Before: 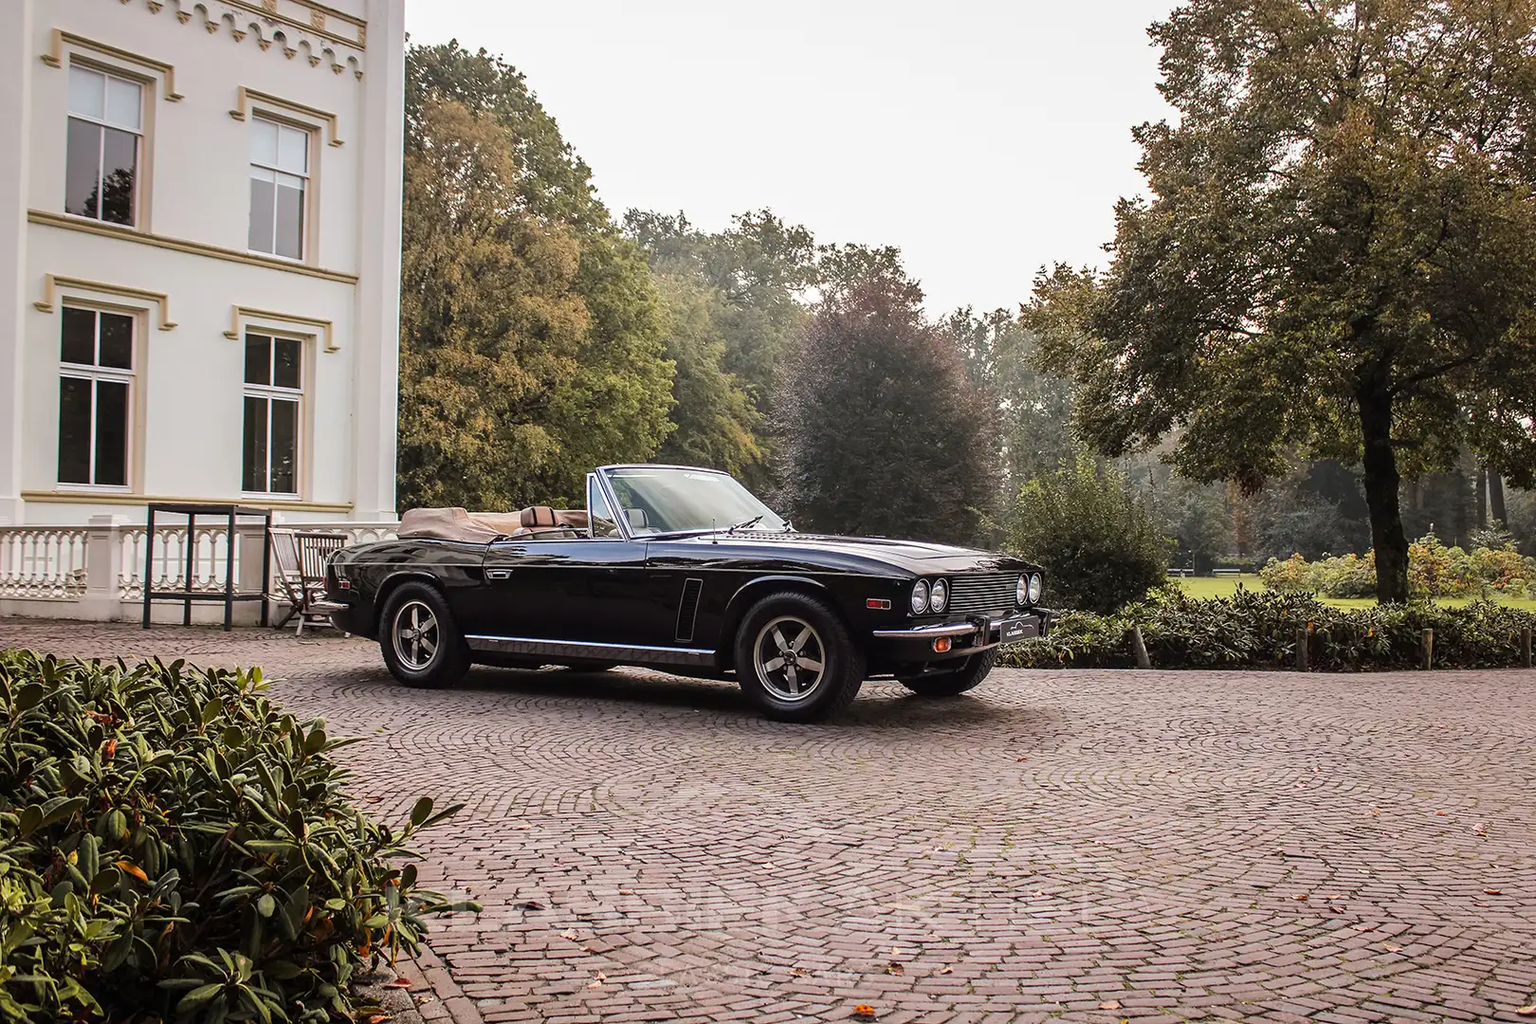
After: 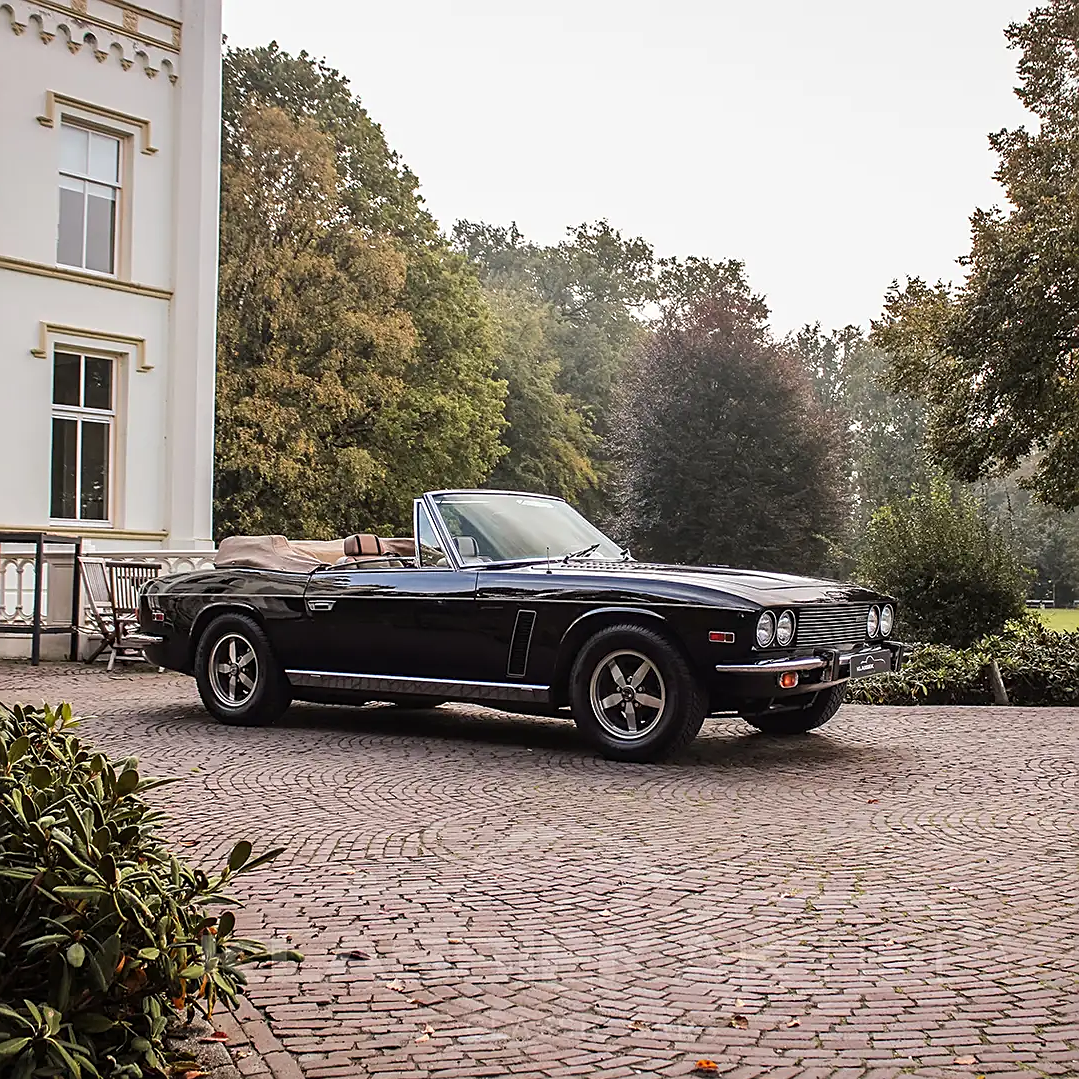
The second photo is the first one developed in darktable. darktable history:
sharpen: amount 0.478
crop and rotate: left 12.673%, right 20.66%
